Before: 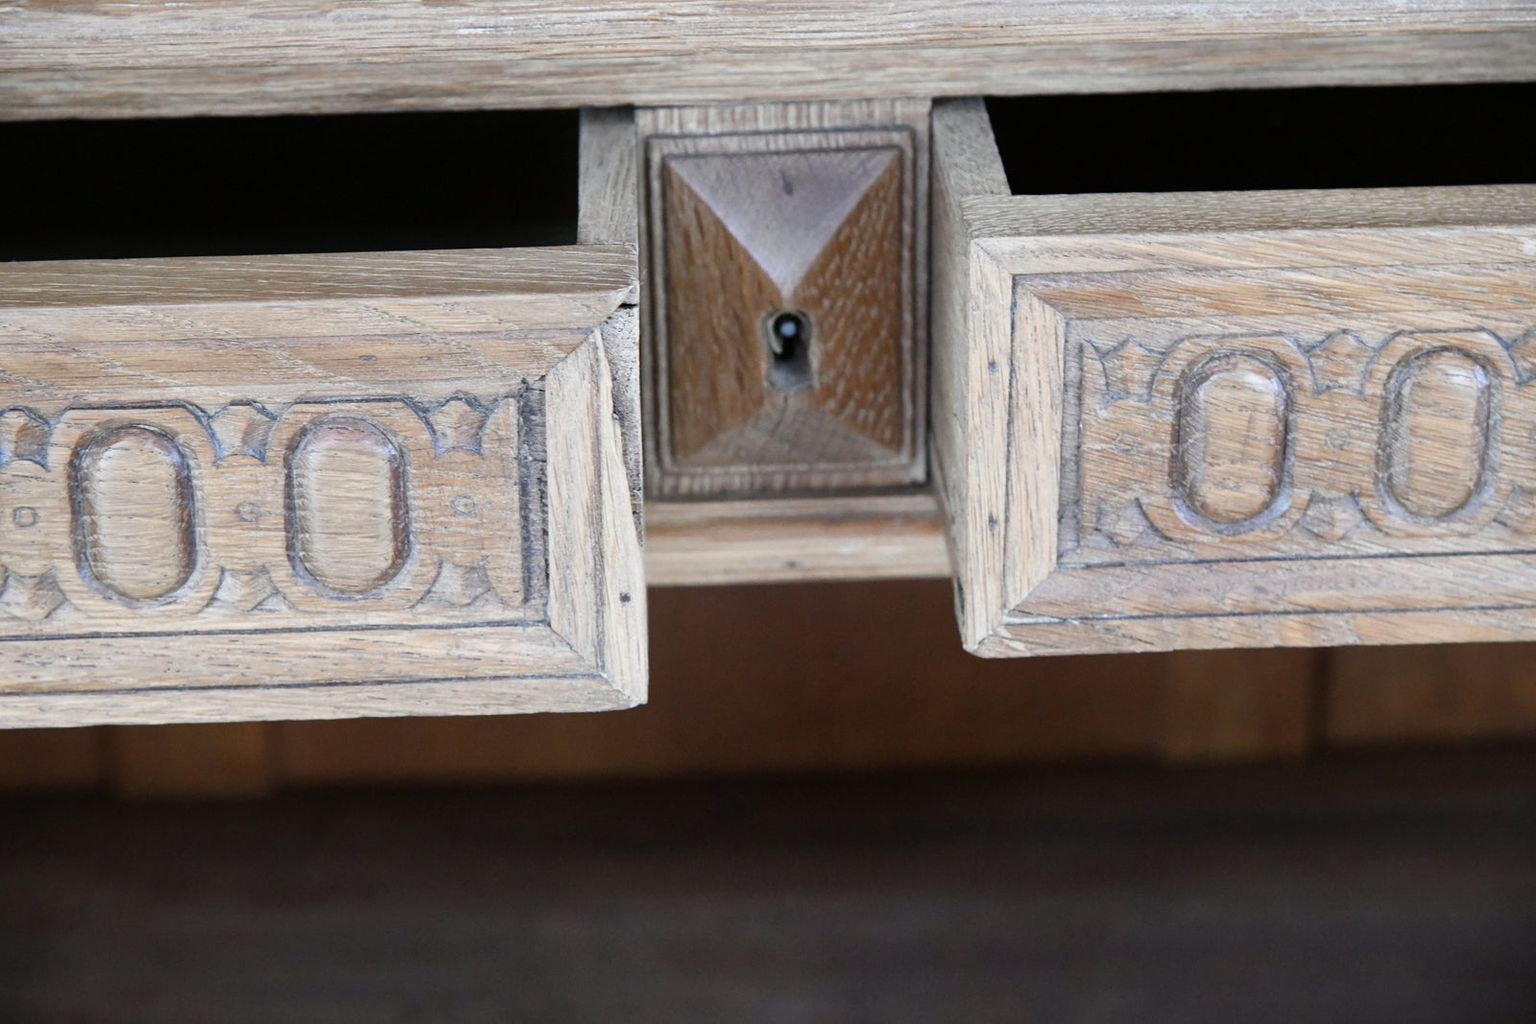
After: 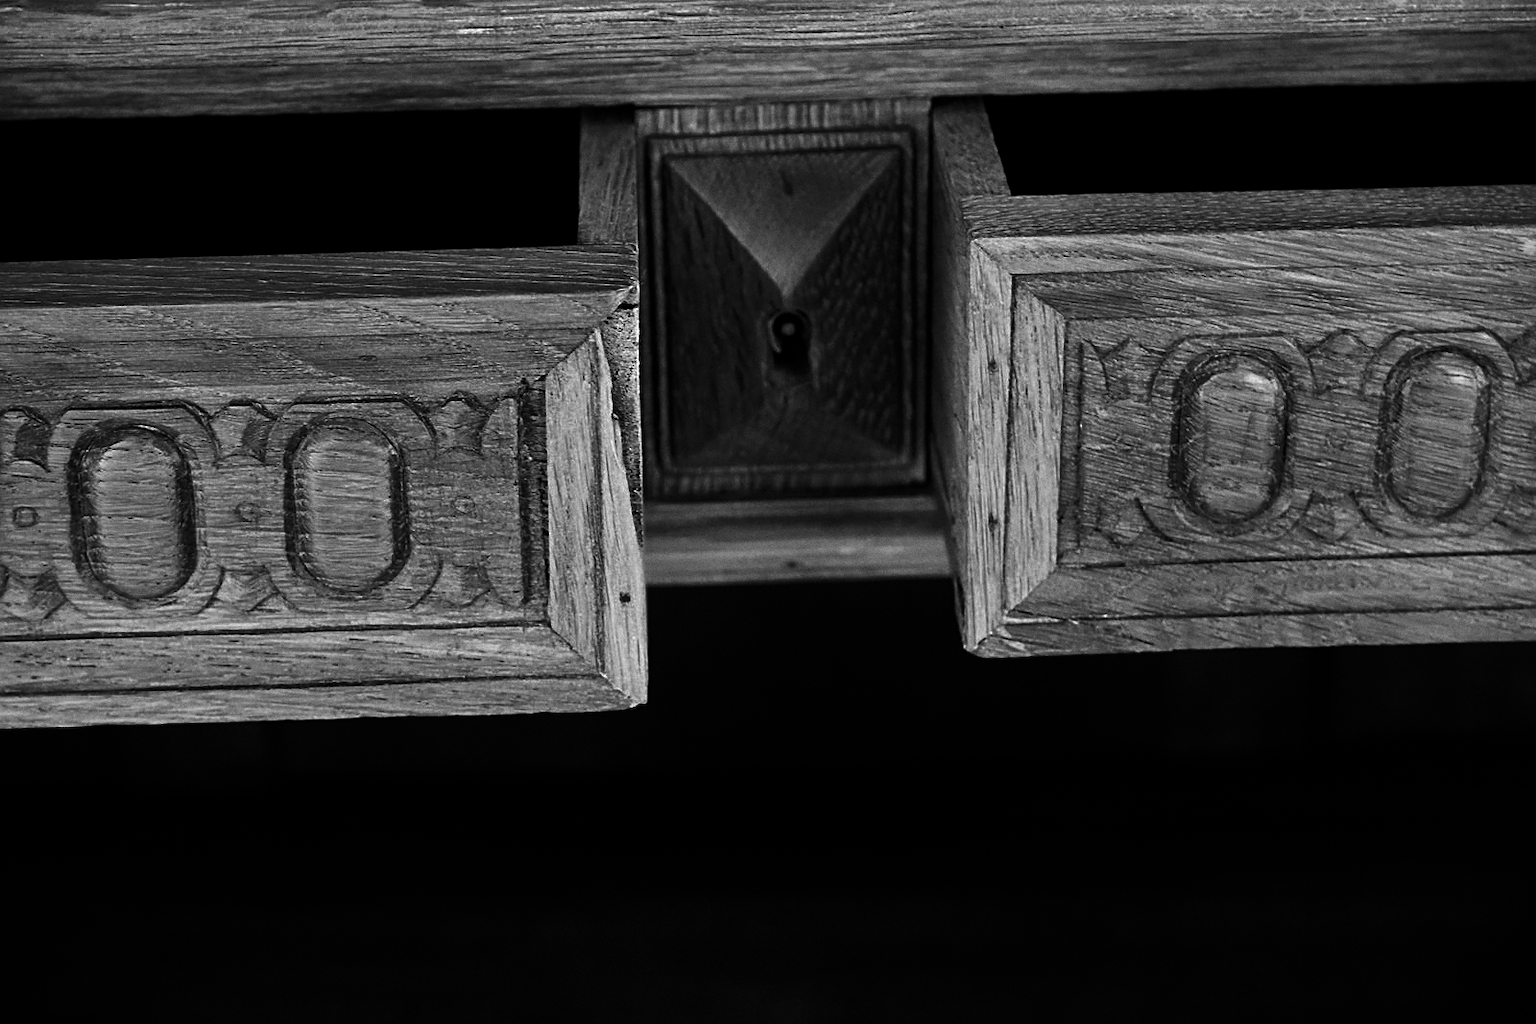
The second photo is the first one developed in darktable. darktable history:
grain: coarseness 7.08 ISO, strength 21.67%, mid-tones bias 59.58%
contrast brightness saturation: contrast 0.02, brightness -1, saturation -1
sharpen: on, module defaults
